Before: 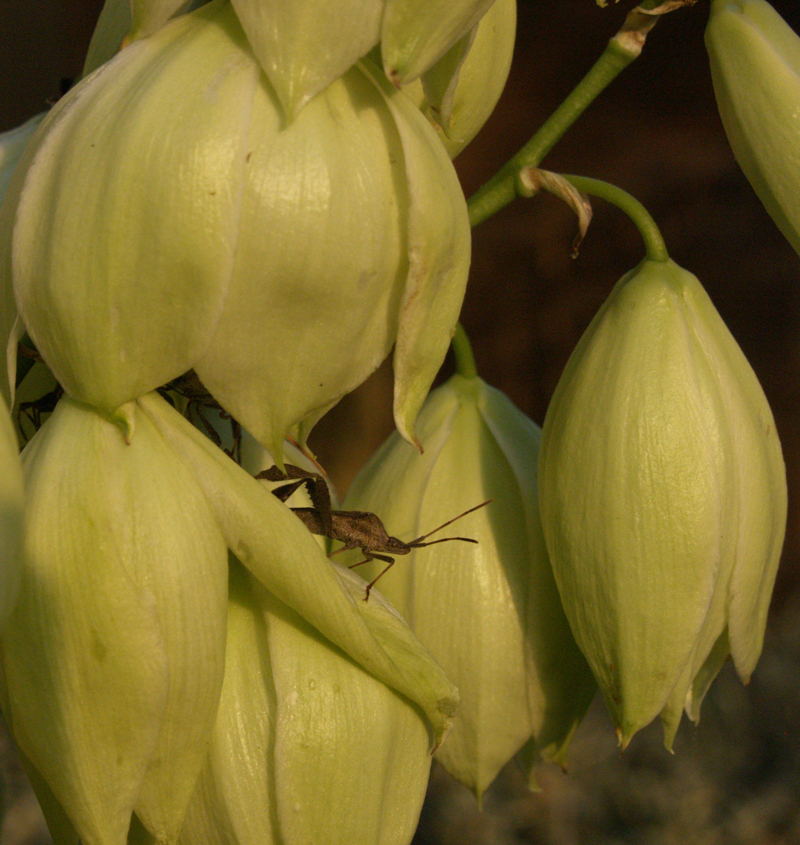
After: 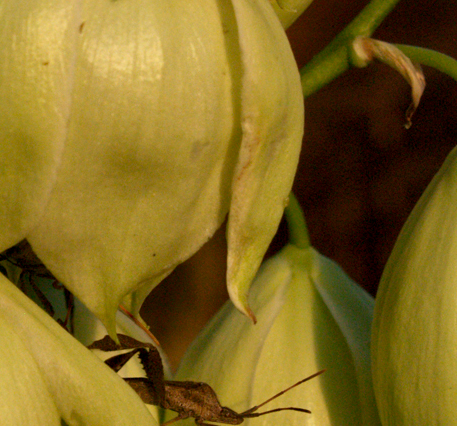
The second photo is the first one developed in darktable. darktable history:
crop: left 20.932%, top 15.471%, right 21.848%, bottom 34.081%
local contrast: mode bilateral grid, contrast 20, coarseness 50, detail 141%, midtone range 0.2
